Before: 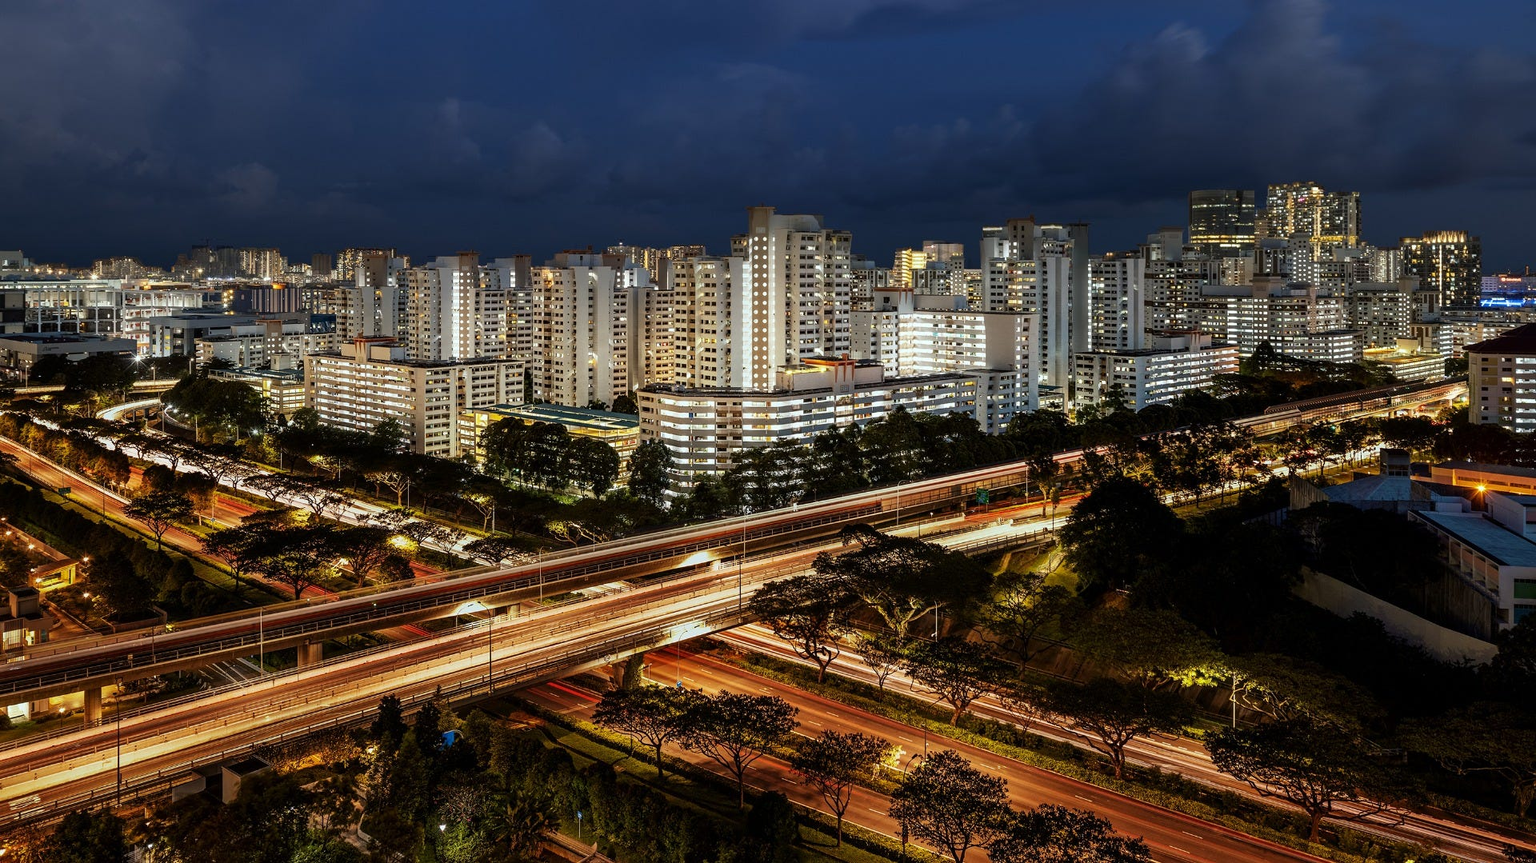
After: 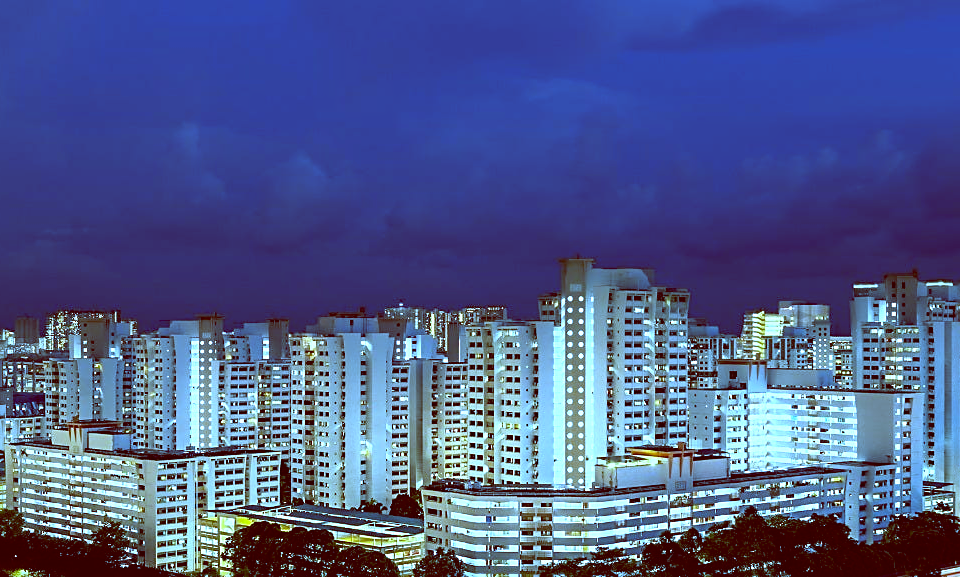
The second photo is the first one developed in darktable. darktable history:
crop: left 19.556%, right 30.401%, bottom 46.458%
white balance: red 0.766, blue 1.537
contrast equalizer: y [[0.5 ×4, 0.467, 0.376], [0.5 ×6], [0.5 ×6], [0 ×6], [0 ×6]]
sharpen: on, module defaults
color balance: lift [1, 1.015, 0.987, 0.985], gamma [1, 0.959, 1.042, 0.958], gain [0.927, 0.938, 1.072, 0.928], contrast 1.5%
exposure: black level correction 0, exposure 0.7 EV, compensate exposure bias true, compensate highlight preservation false
